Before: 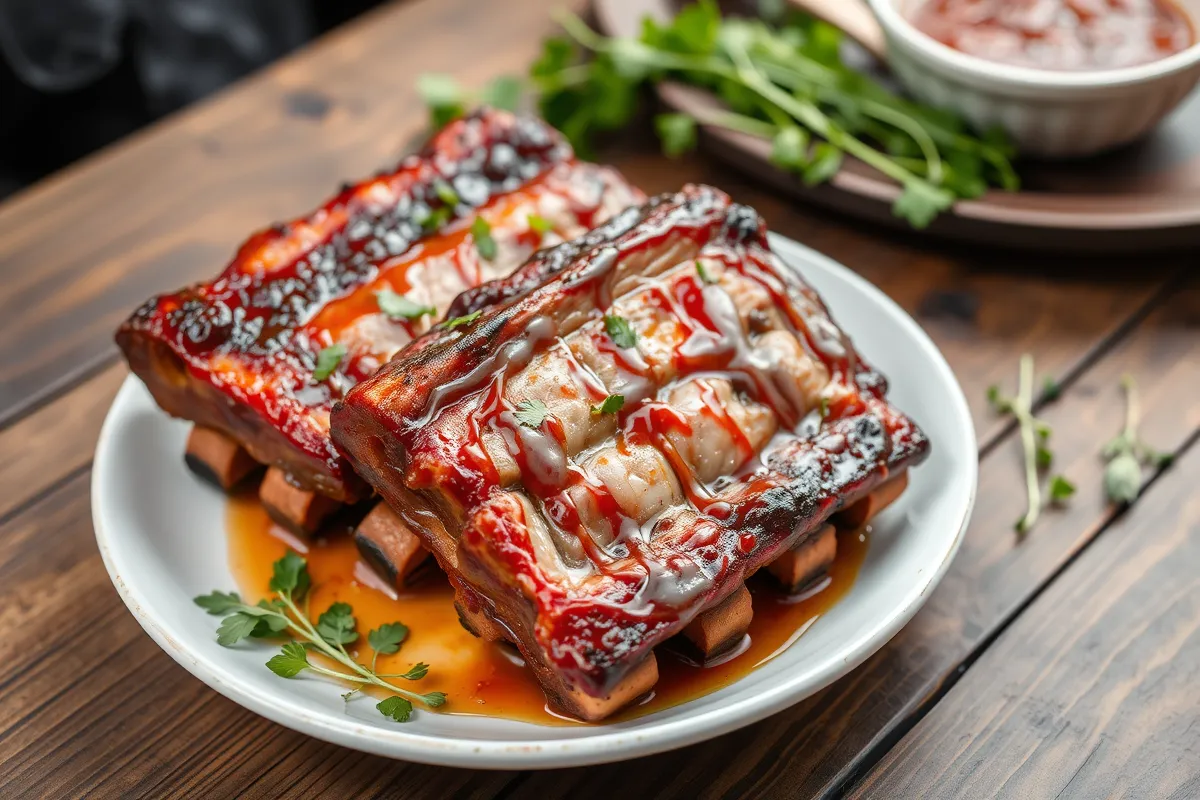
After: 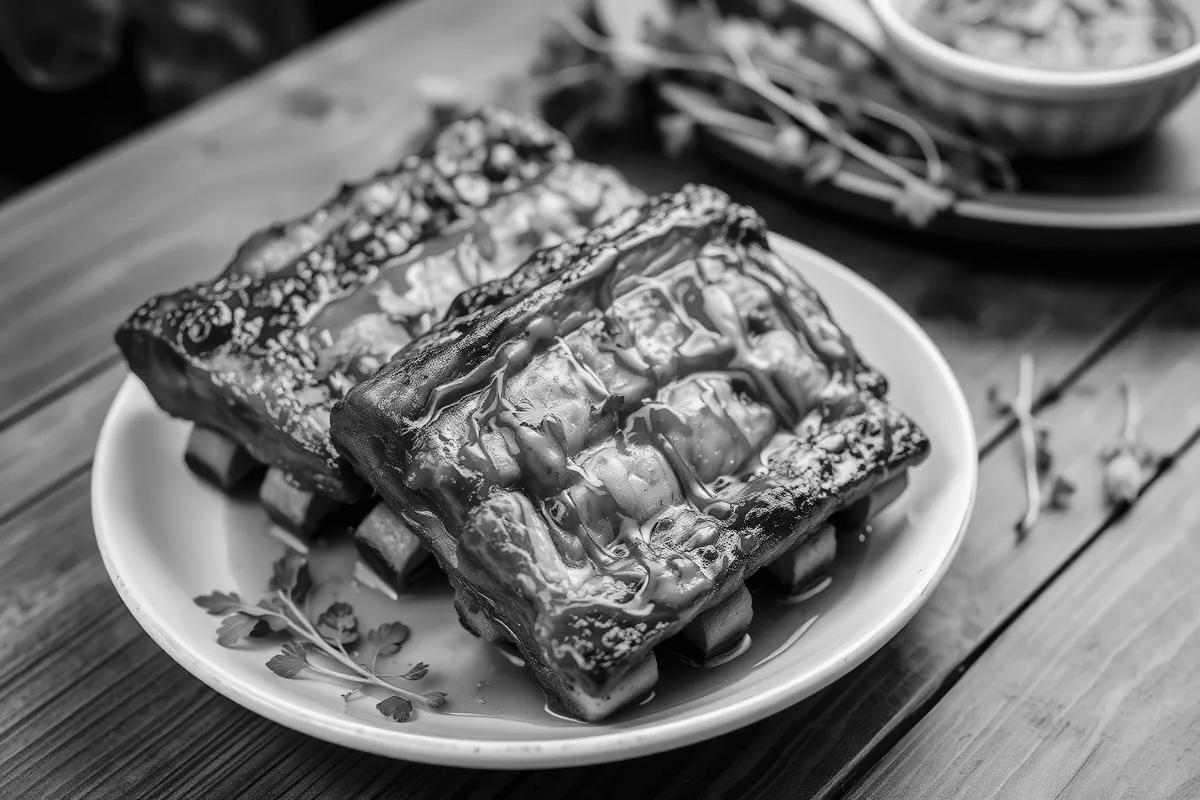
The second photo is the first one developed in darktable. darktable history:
color calibration: output gray [0.267, 0.423, 0.267, 0], illuminant same as pipeline (D50), adaptation none (bypass)
tone curve: curves: ch0 [(0, 0) (0.003, 0.005) (0.011, 0.006) (0.025, 0.013) (0.044, 0.027) (0.069, 0.042) (0.1, 0.06) (0.136, 0.085) (0.177, 0.118) (0.224, 0.171) (0.277, 0.239) (0.335, 0.314) (0.399, 0.394) (0.468, 0.473) (0.543, 0.552) (0.623, 0.64) (0.709, 0.718) (0.801, 0.801) (0.898, 0.882) (1, 1)], preserve colors none
exposure: compensate exposure bias true, compensate highlight preservation false
